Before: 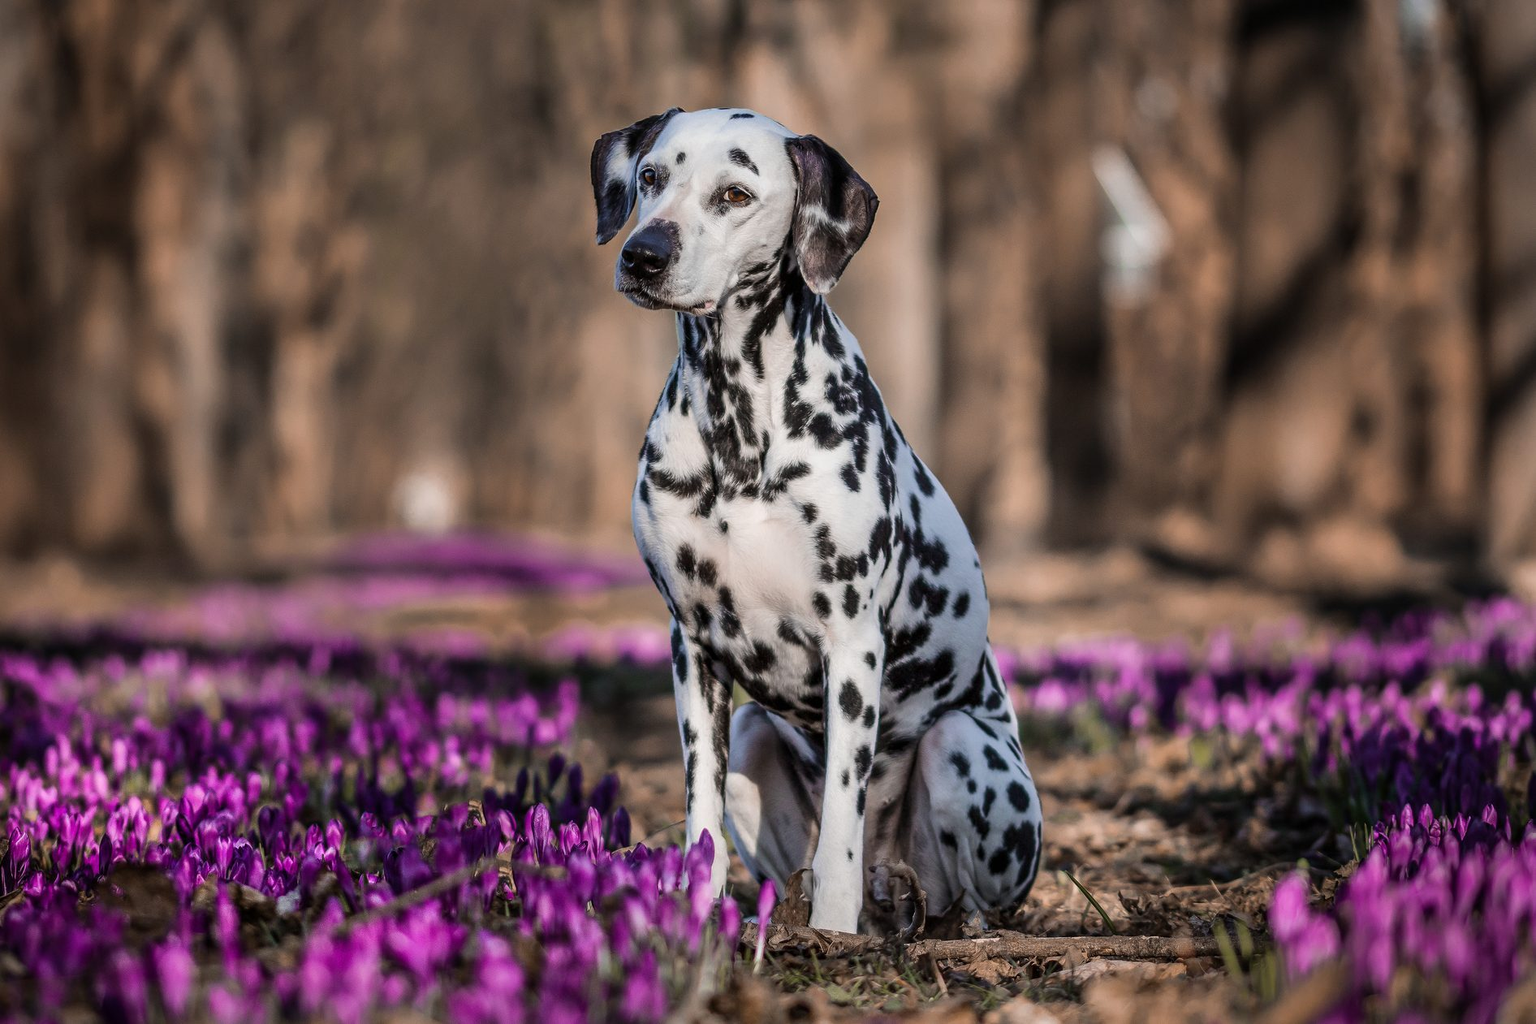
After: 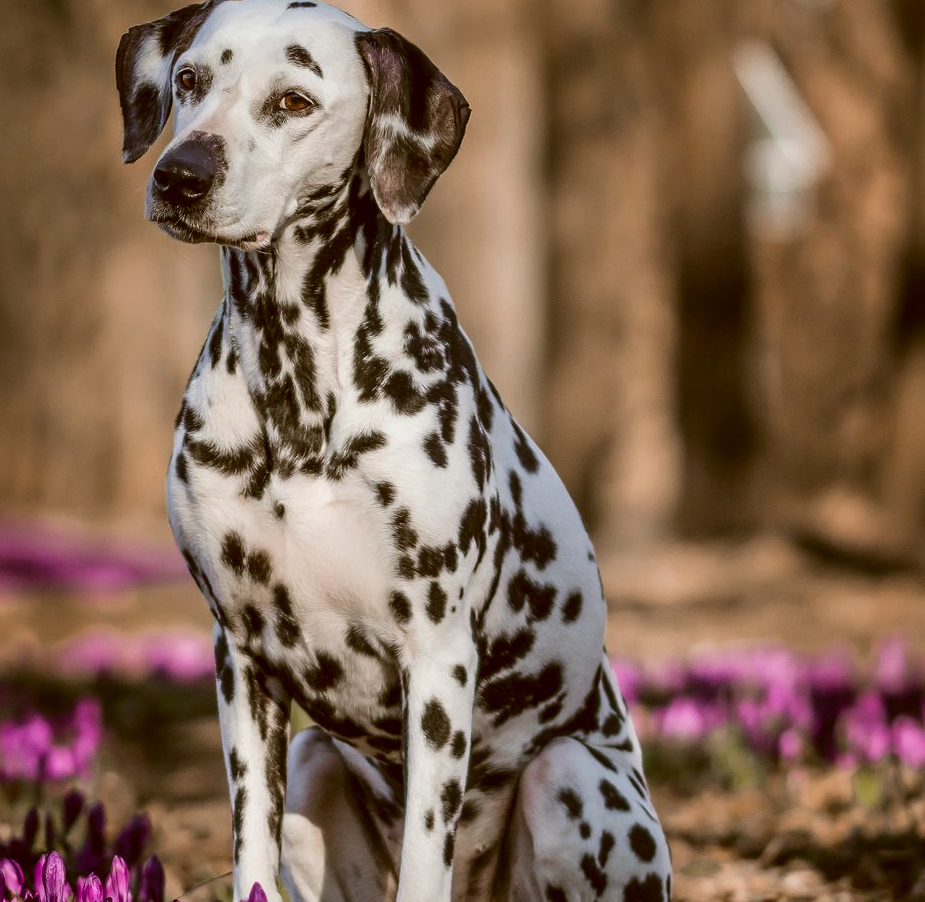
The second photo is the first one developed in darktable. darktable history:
crop: left 32.395%, top 10.947%, right 18.692%, bottom 17.448%
color correction: highlights a* -0.44, highlights b* 0.159, shadows a* 5.25, shadows b* 20.77
shadows and highlights: shadows 36.83, highlights -26.65, soften with gaussian
